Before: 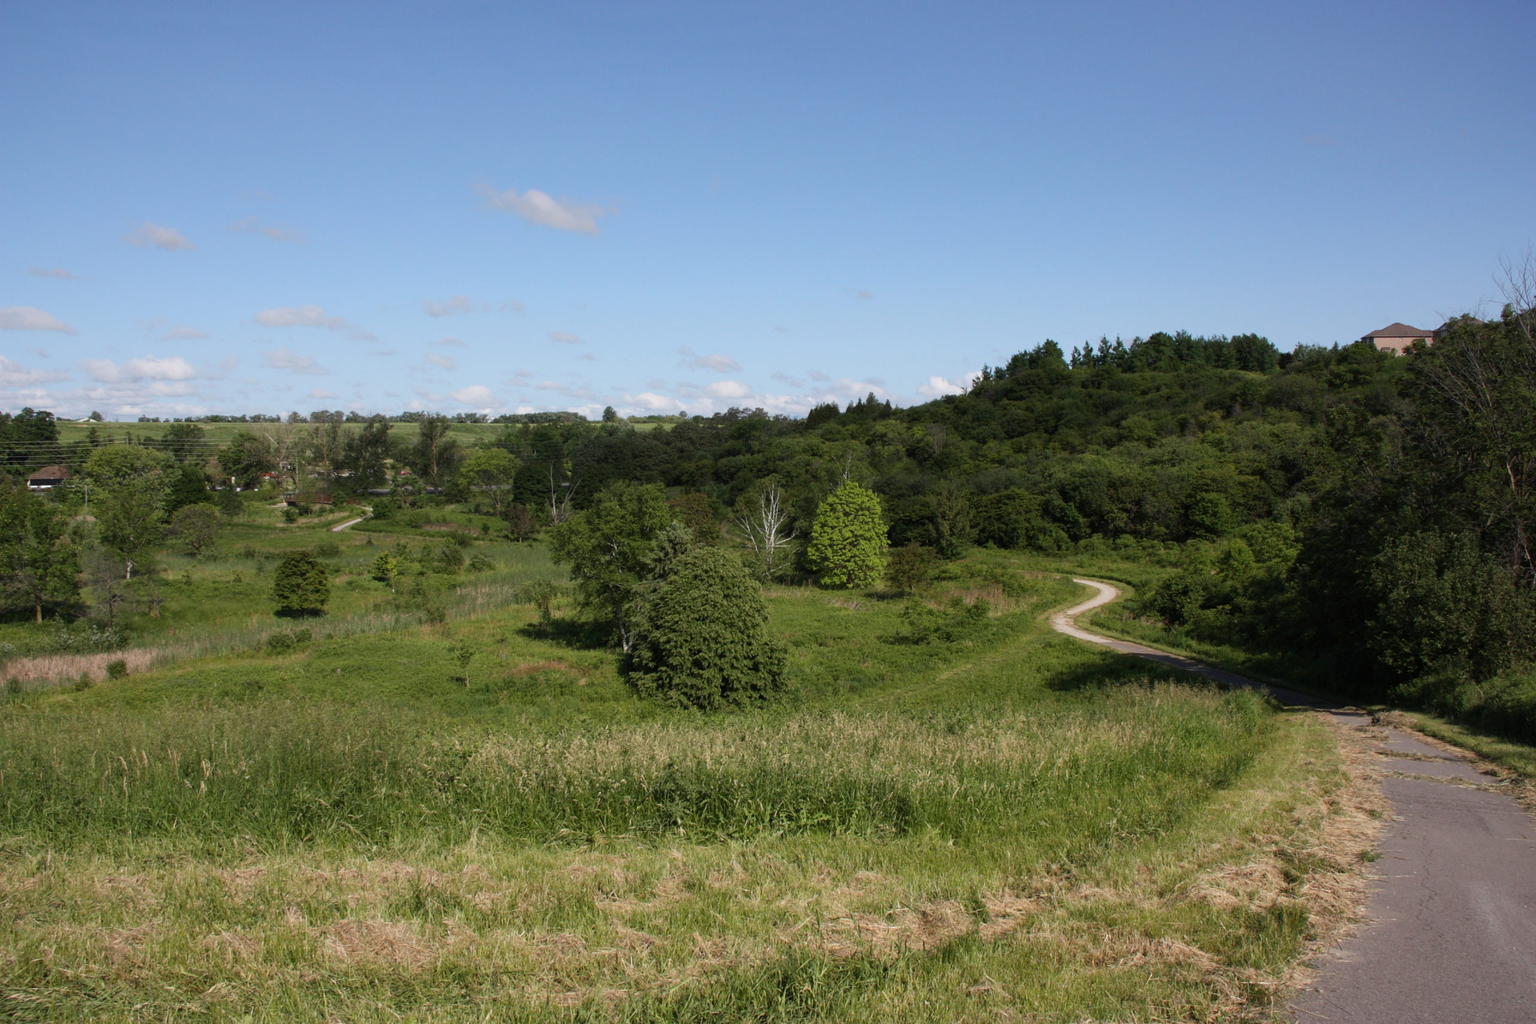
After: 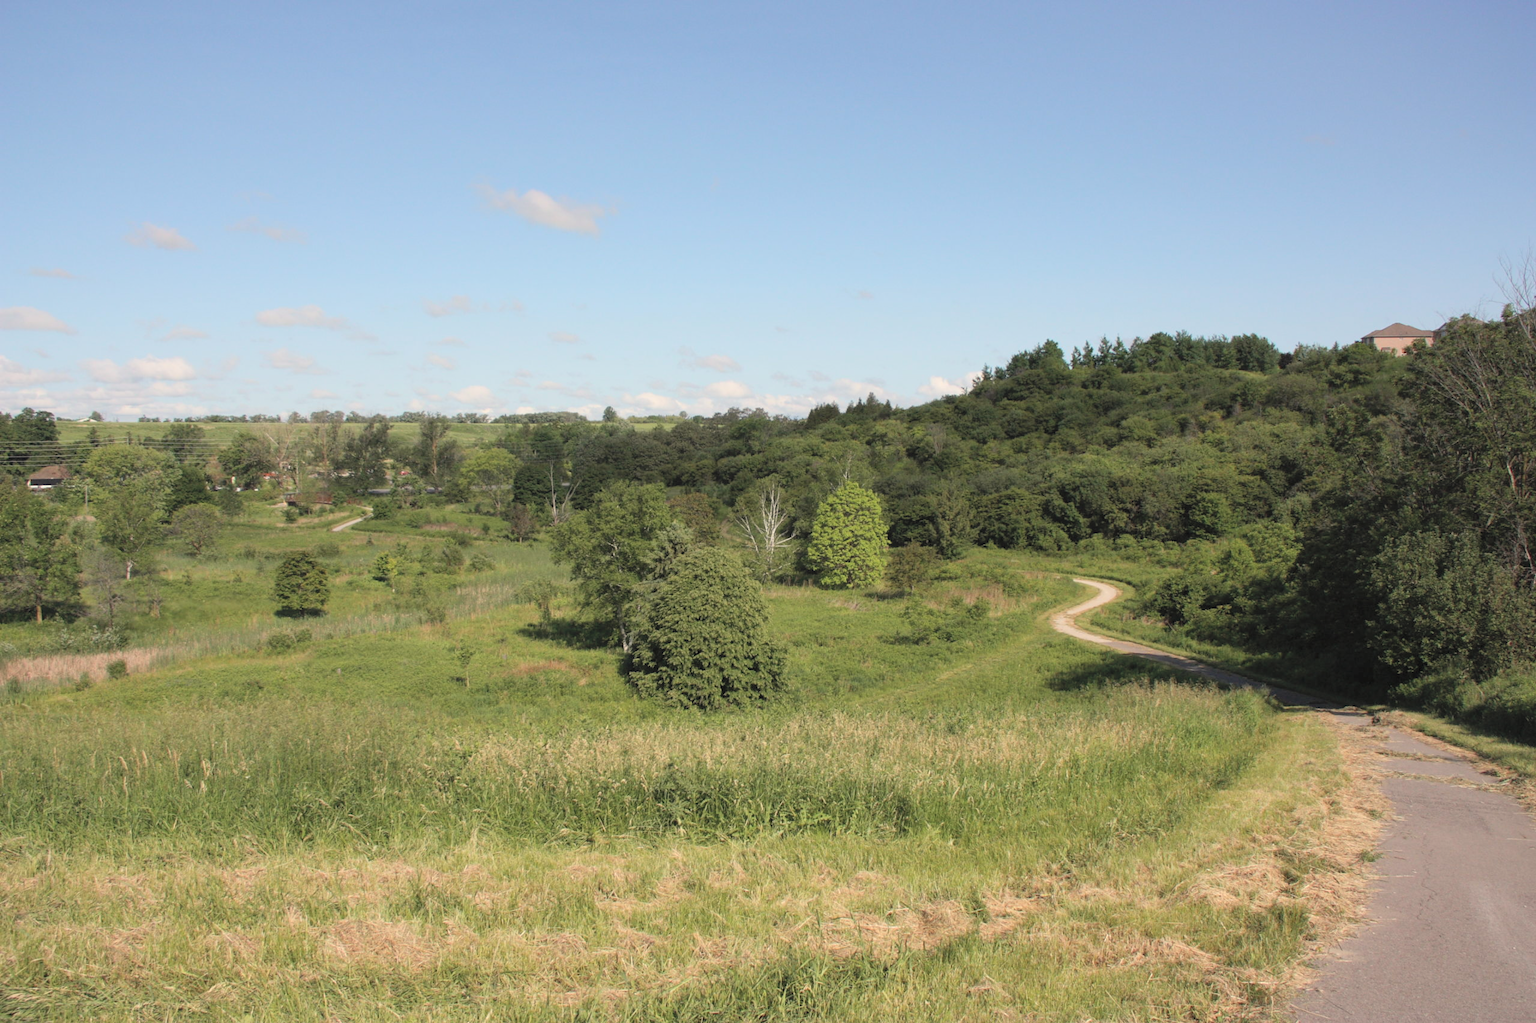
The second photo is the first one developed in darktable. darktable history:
white balance: red 1.045, blue 0.932
contrast brightness saturation: brightness 0.28
